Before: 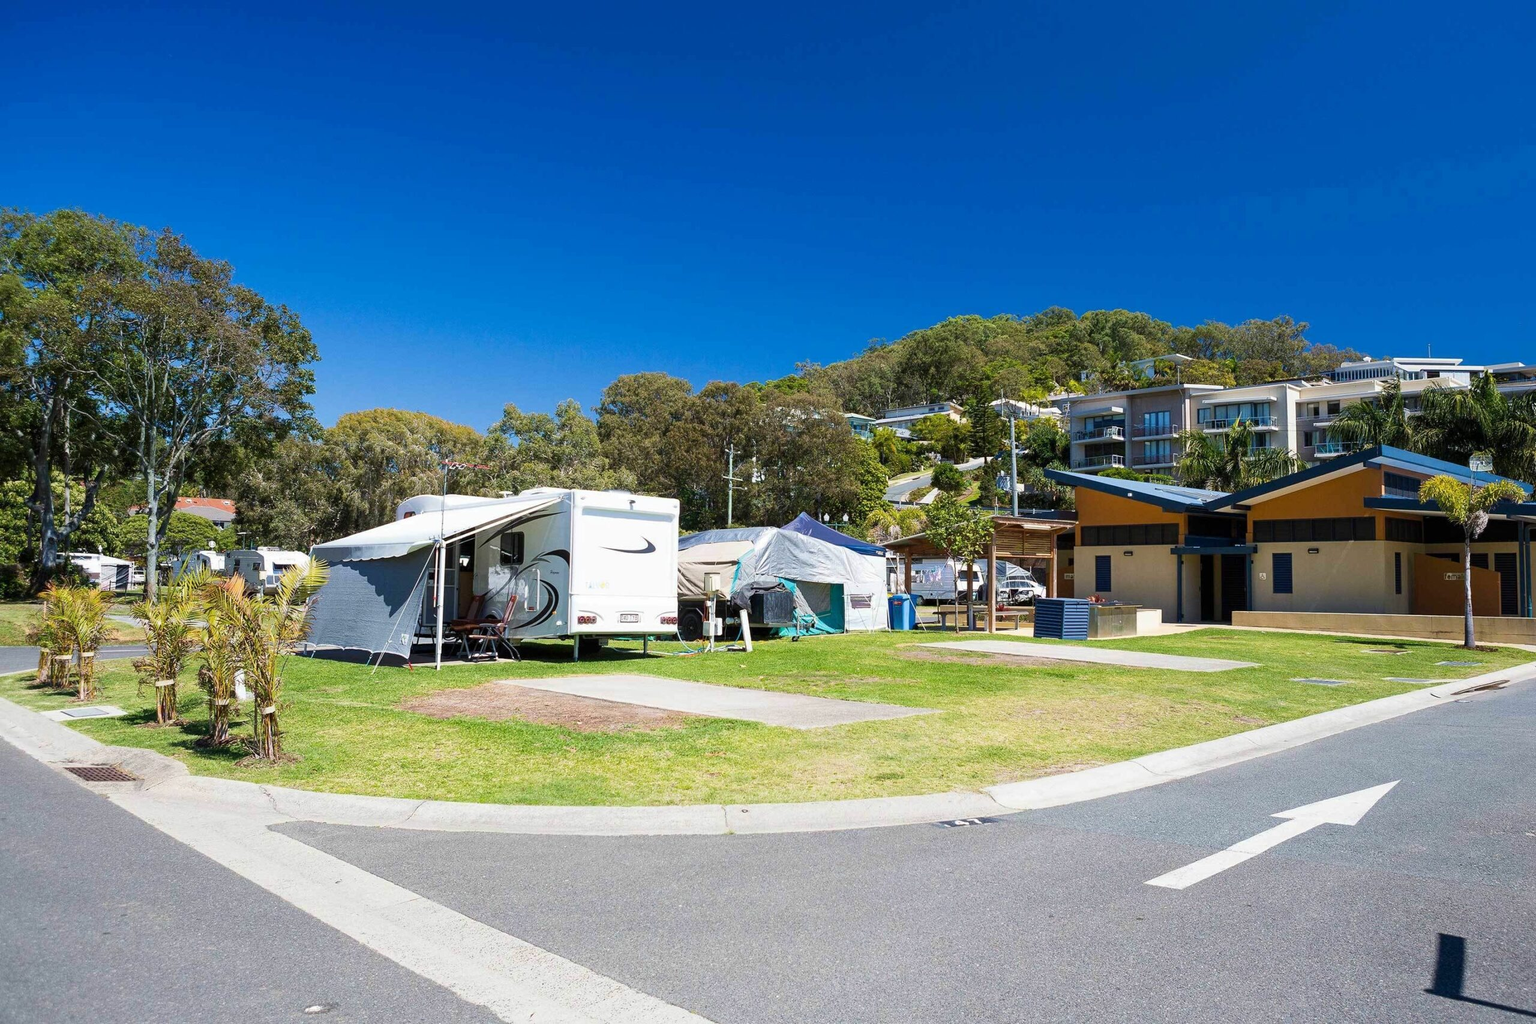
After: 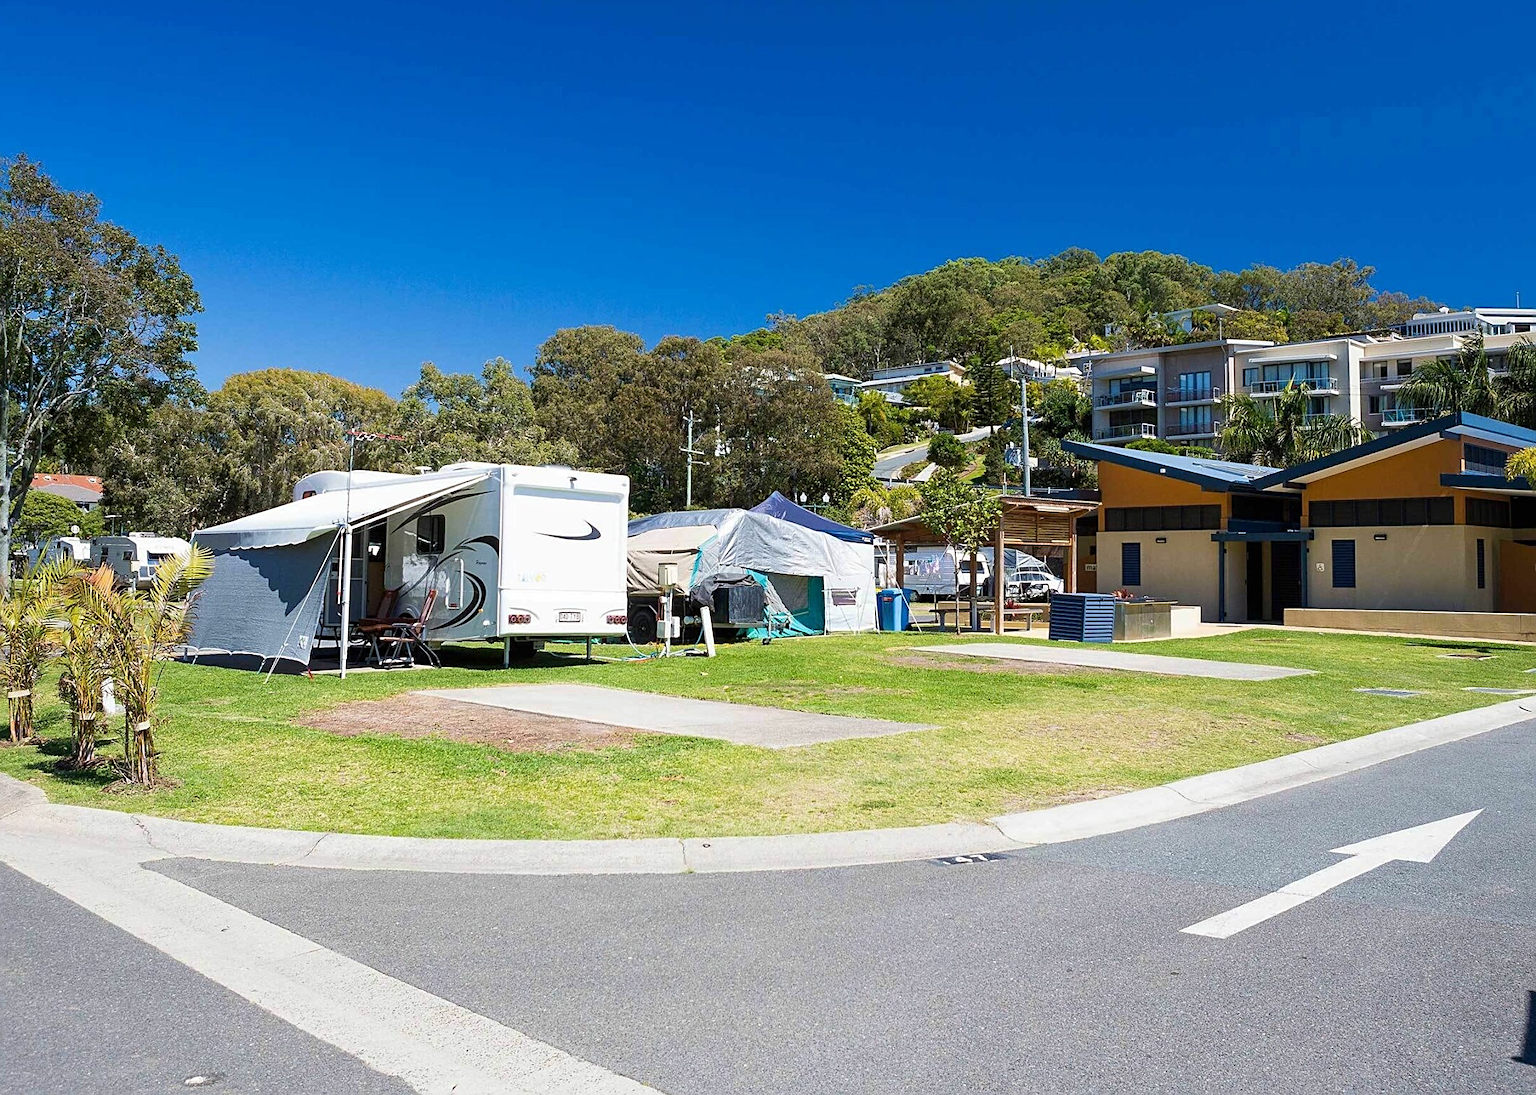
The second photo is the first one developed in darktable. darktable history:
crop and rotate: left 9.696%, top 9.607%, right 5.927%, bottom 0.12%
sharpen: on, module defaults
